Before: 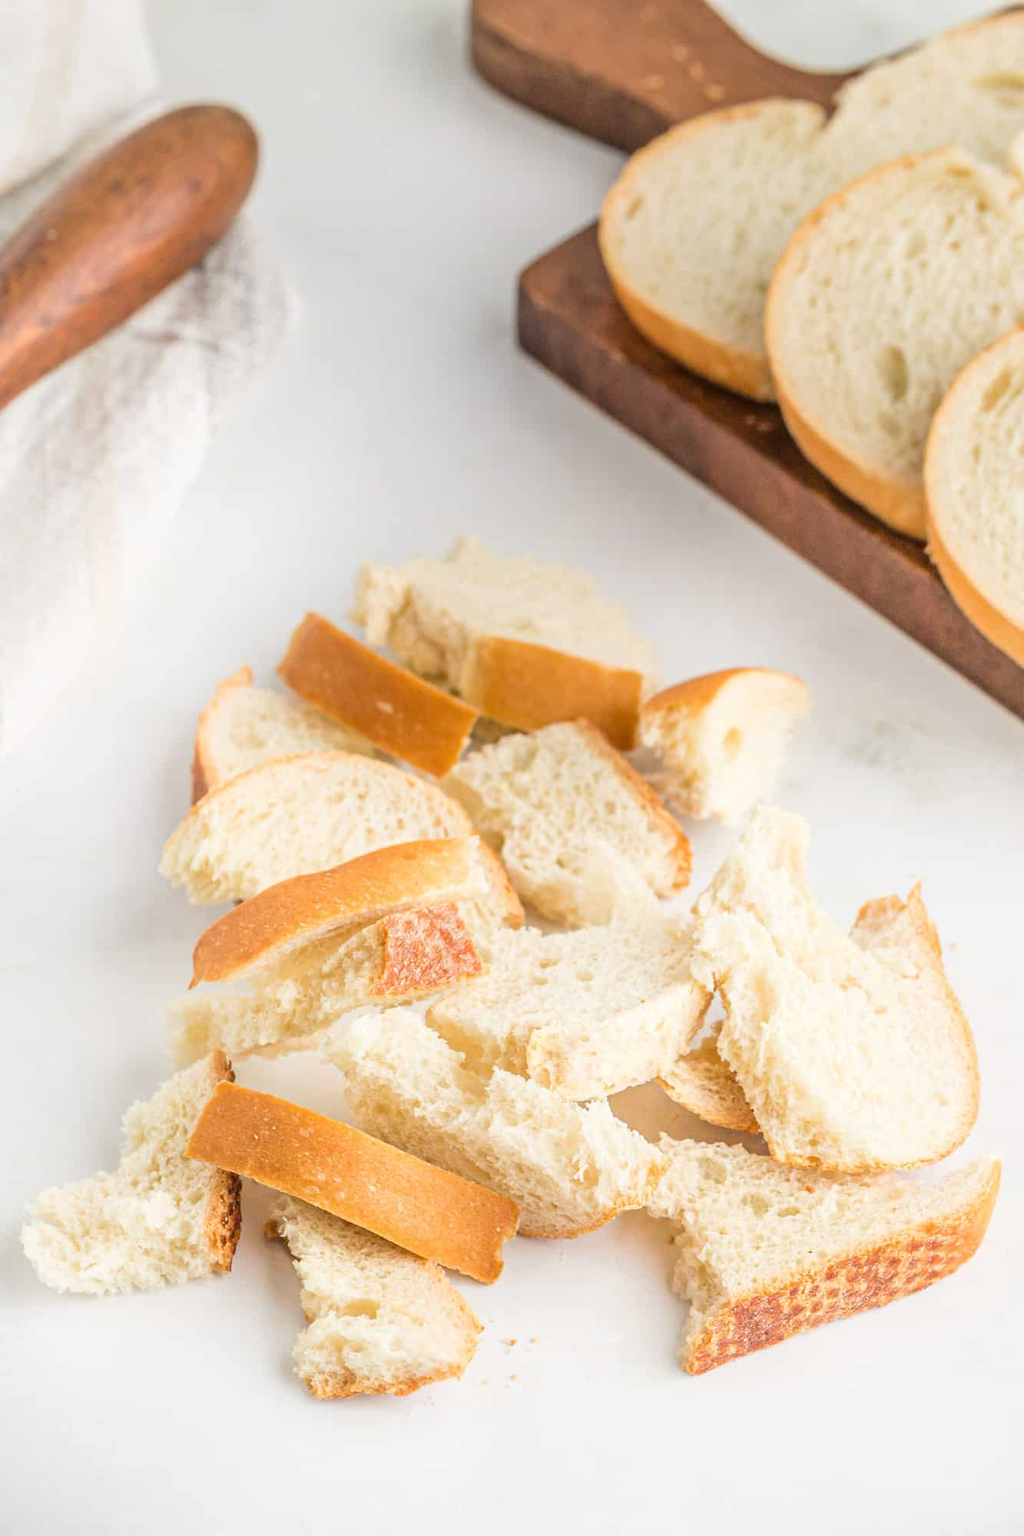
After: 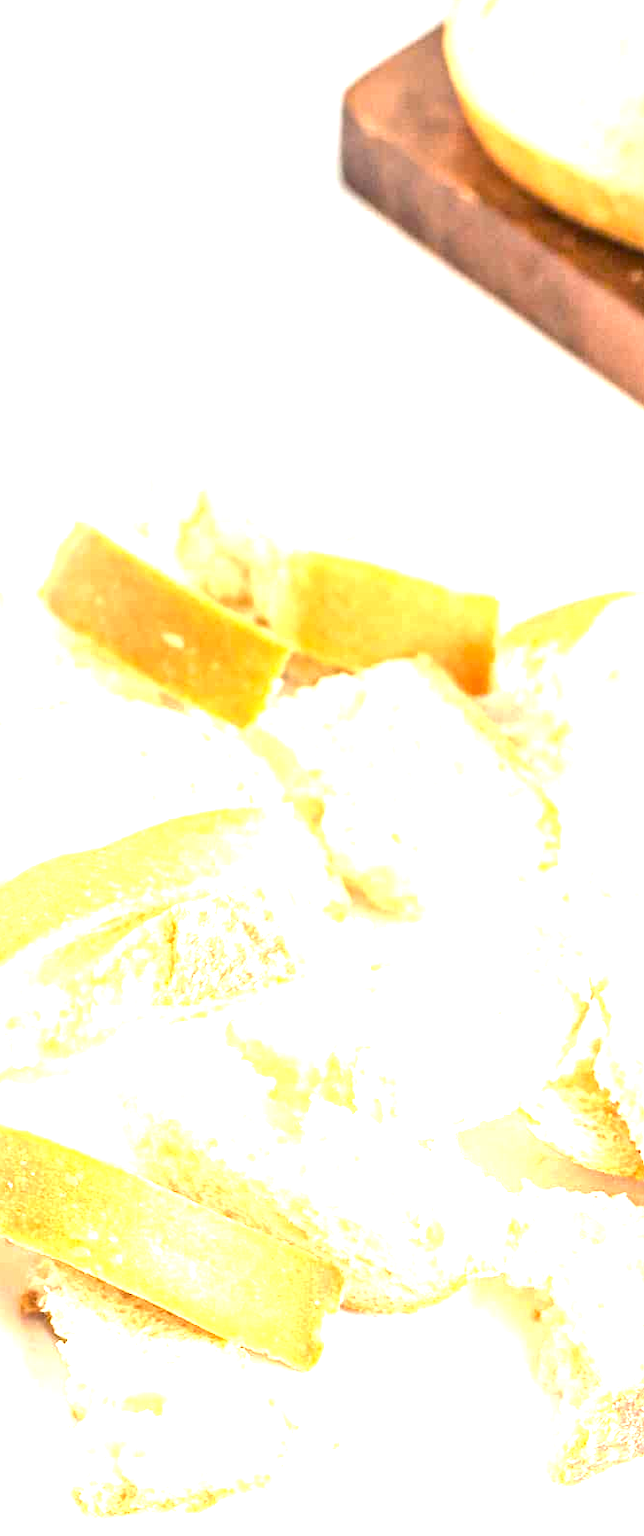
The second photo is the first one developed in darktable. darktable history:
exposure: black level correction 0.001, exposure 1.838 EV, compensate highlight preservation false
crop and rotate: angle 0.016°, left 24.246%, top 13.148%, right 25.997%, bottom 7.872%
